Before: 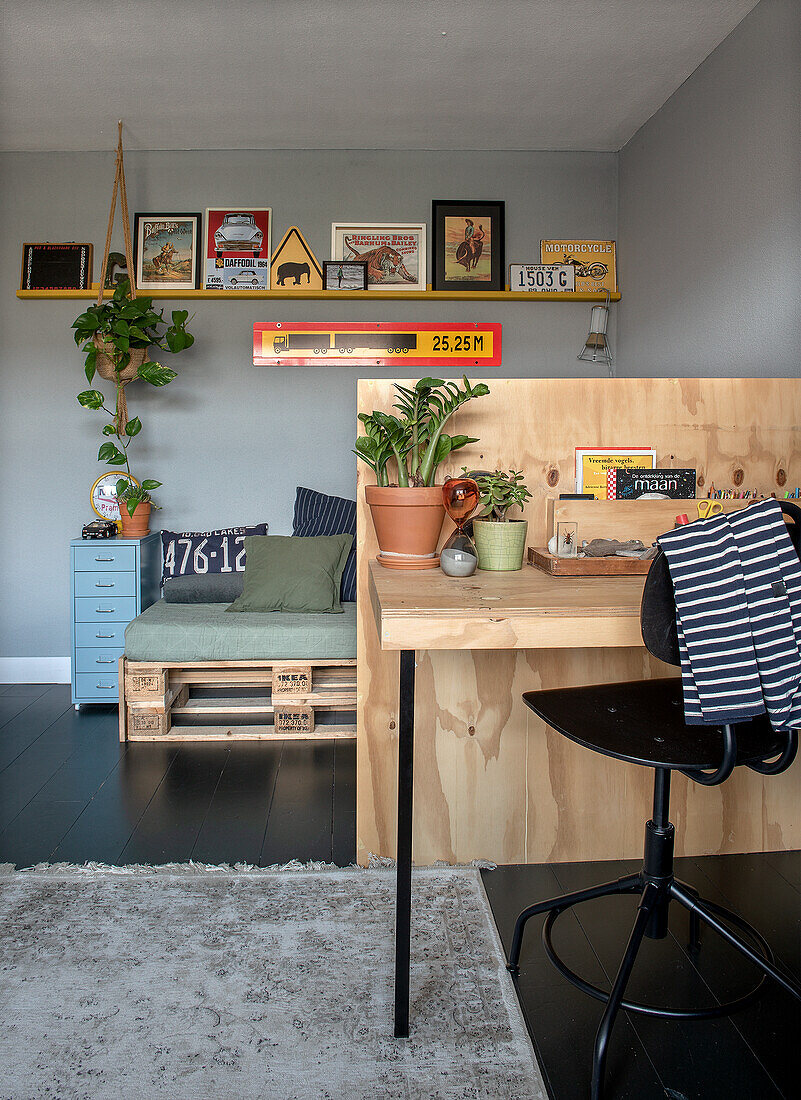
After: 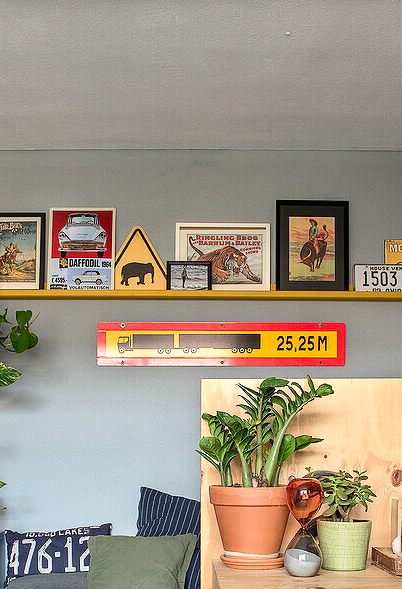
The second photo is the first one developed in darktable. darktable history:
crop: left 19.513%, right 30.235%, bottom 46.368%
contrast brightness saturation: contrast 0.201, brightness 0.166, saturation 0.224
